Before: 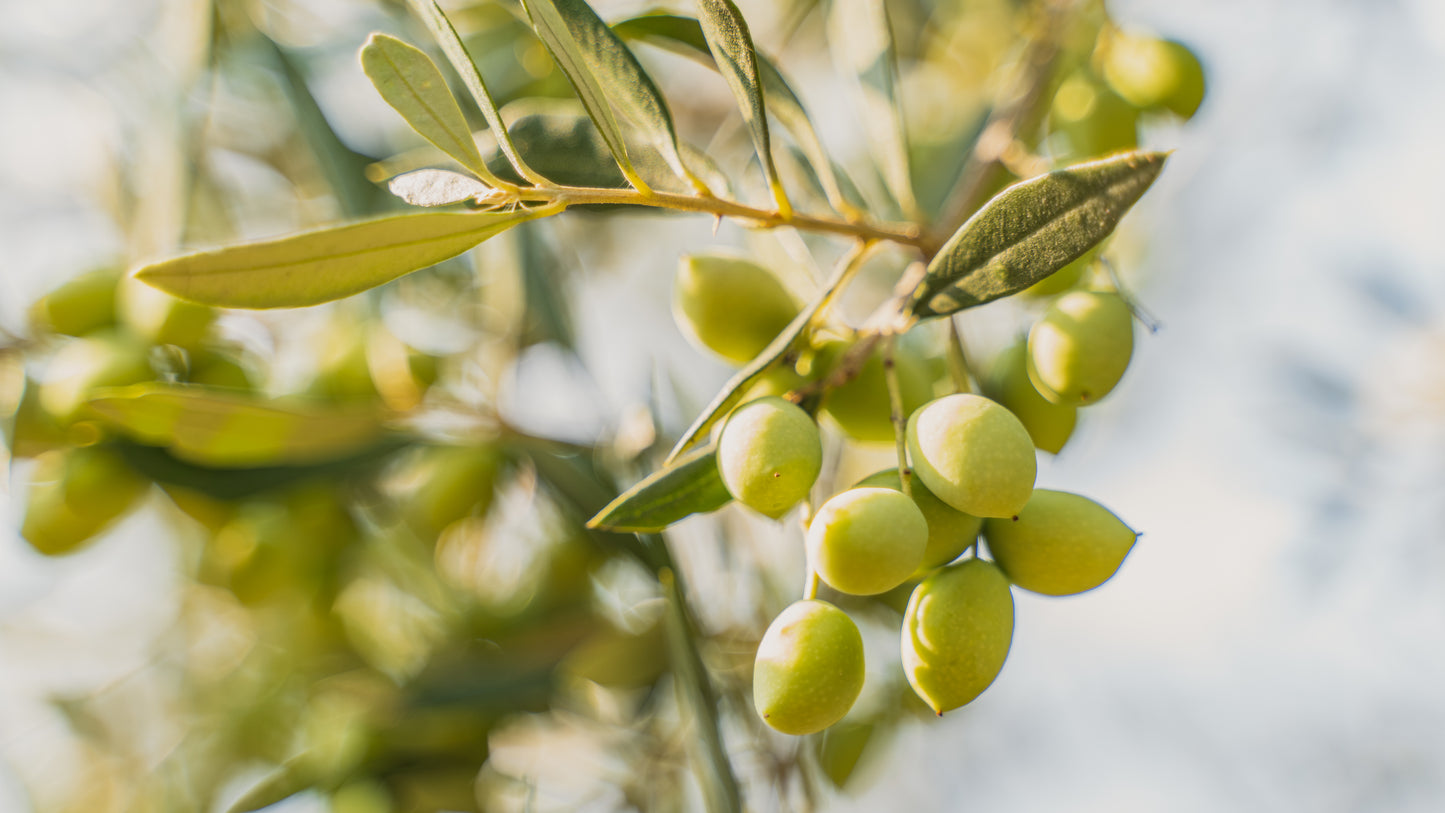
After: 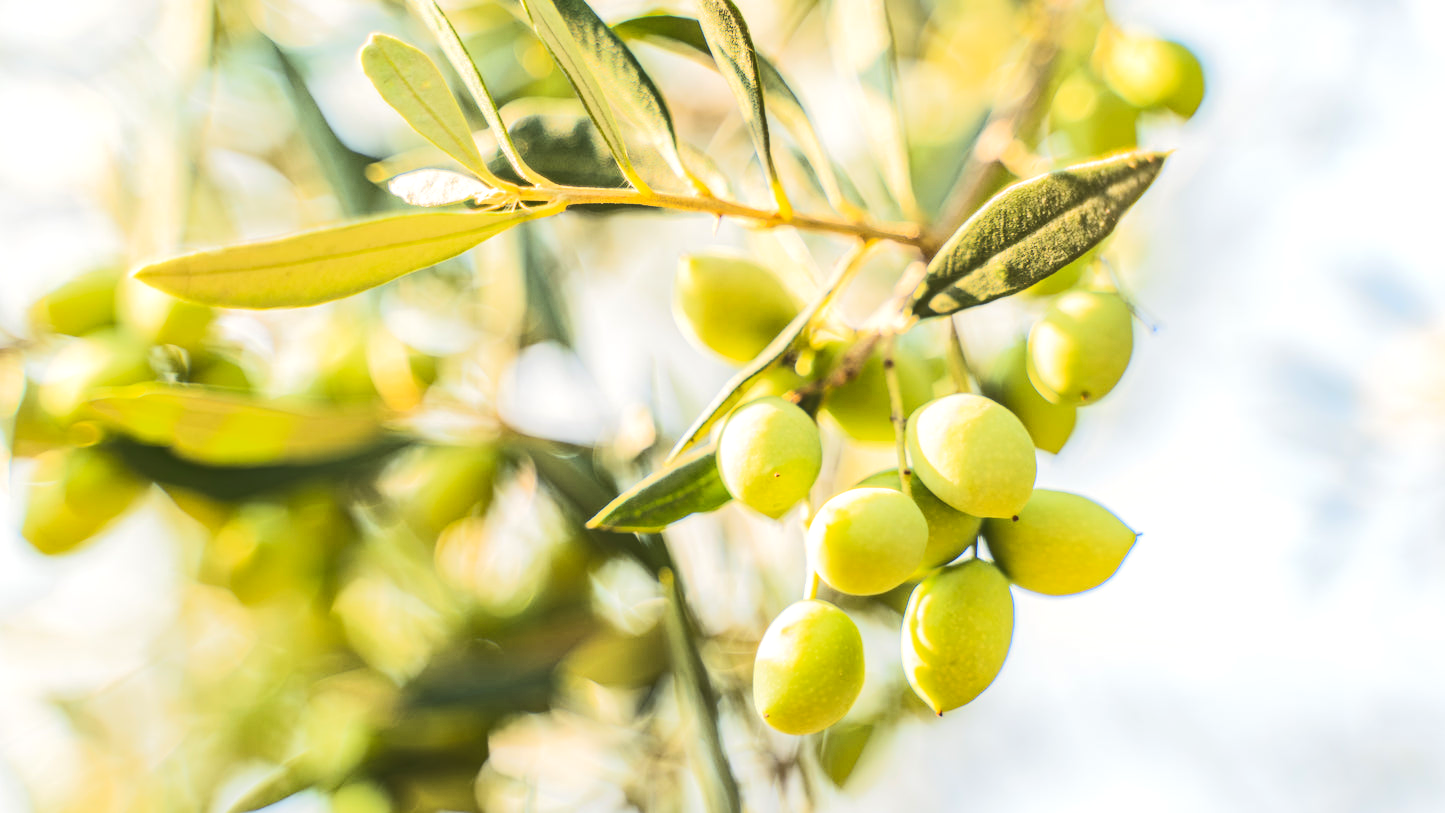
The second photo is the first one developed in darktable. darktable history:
tone curve: curves: ch0 [(0, 0) (0.003, 0.184) (0.011, 0.184) (0.025, 0.189) (0.044, 0.192) (0.069, 0.194) (0.1, 0.2) (0.136, 0.202) (0.177, 0.206) (0.224, 0.214) (0.277, 0.243) (0.335, 0.297) (0.399, 0.39) (0.468, 0.508) (0.543, 0.653) (0.623, 0.754) (0.709, 0.834) (0.801, 0.887) (0.898, 0.925) (1, 1)], color space Lab, linked channels, preserve colors none
exposure: black level correction 0, exposure 0.498 EV, compensate exposure bias true, compensate highlight preservation false
